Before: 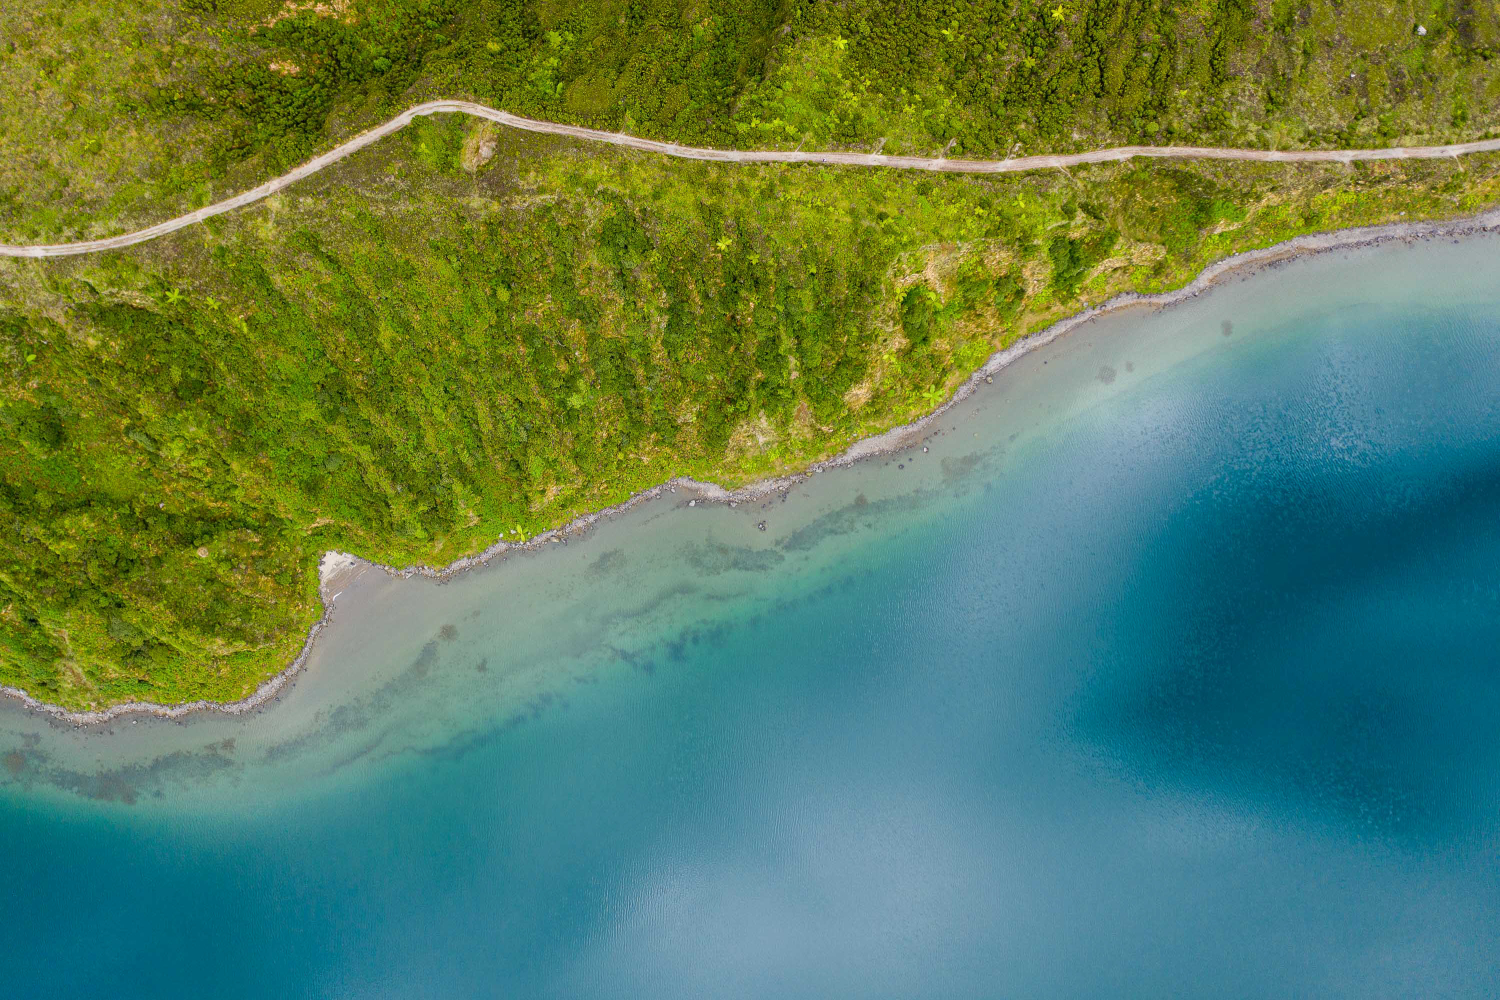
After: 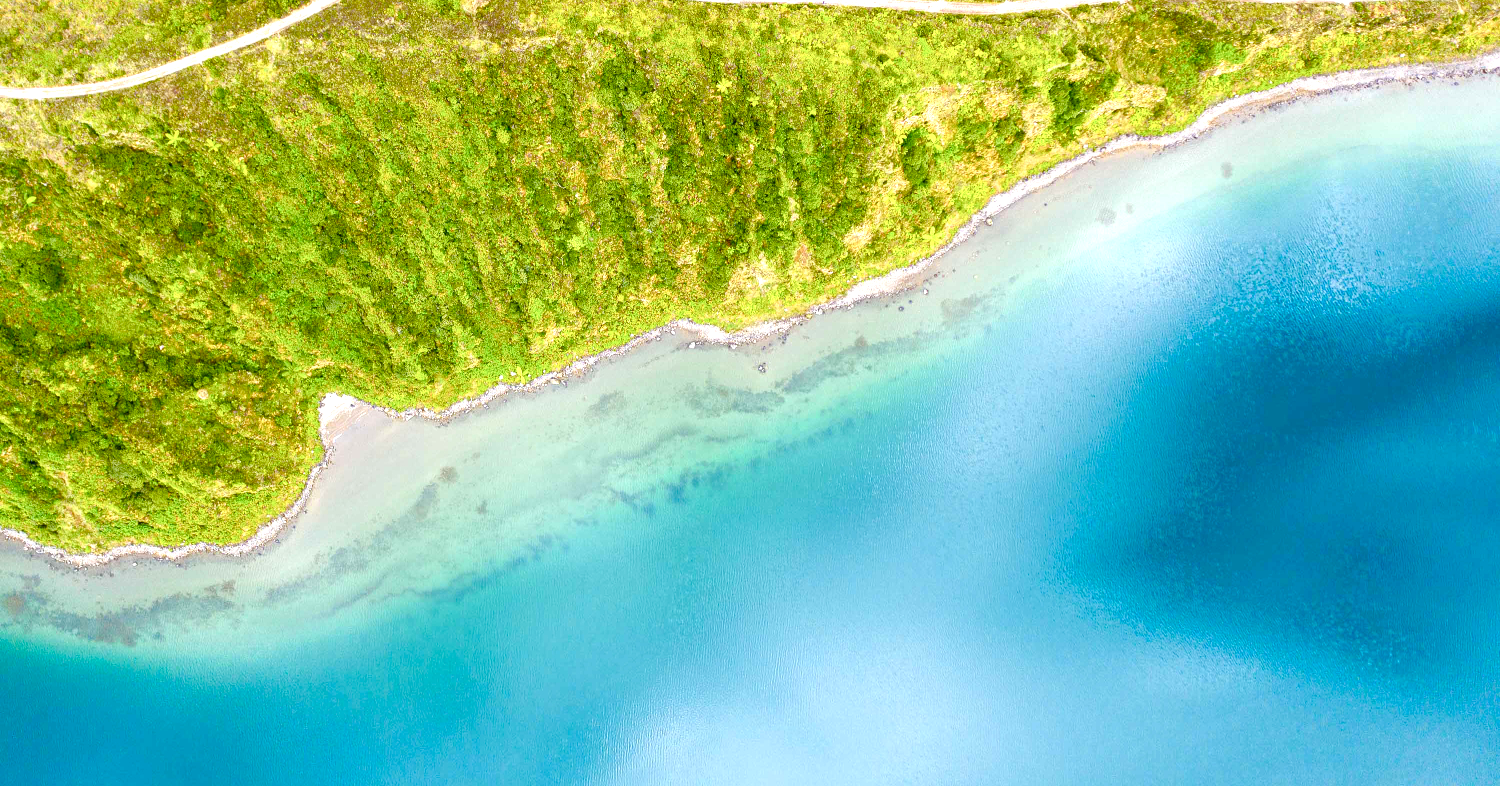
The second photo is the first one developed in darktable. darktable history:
crop and rotate: top 15.834%, bottom 5.467%
exposure: black level correction 0, exposure 1.199 EV, compensate highlight preservation false
color balance rgb: perceptual saturation grading › global saturation 0.241%, perceptual saturation grading › highlights -16.738%, perceptual saturation grading › mid-tones 32.89%, perceptual saturation grading › shadows 50.27%, global vibrance 20%
contrast brightness saturation: contrast 0.072
